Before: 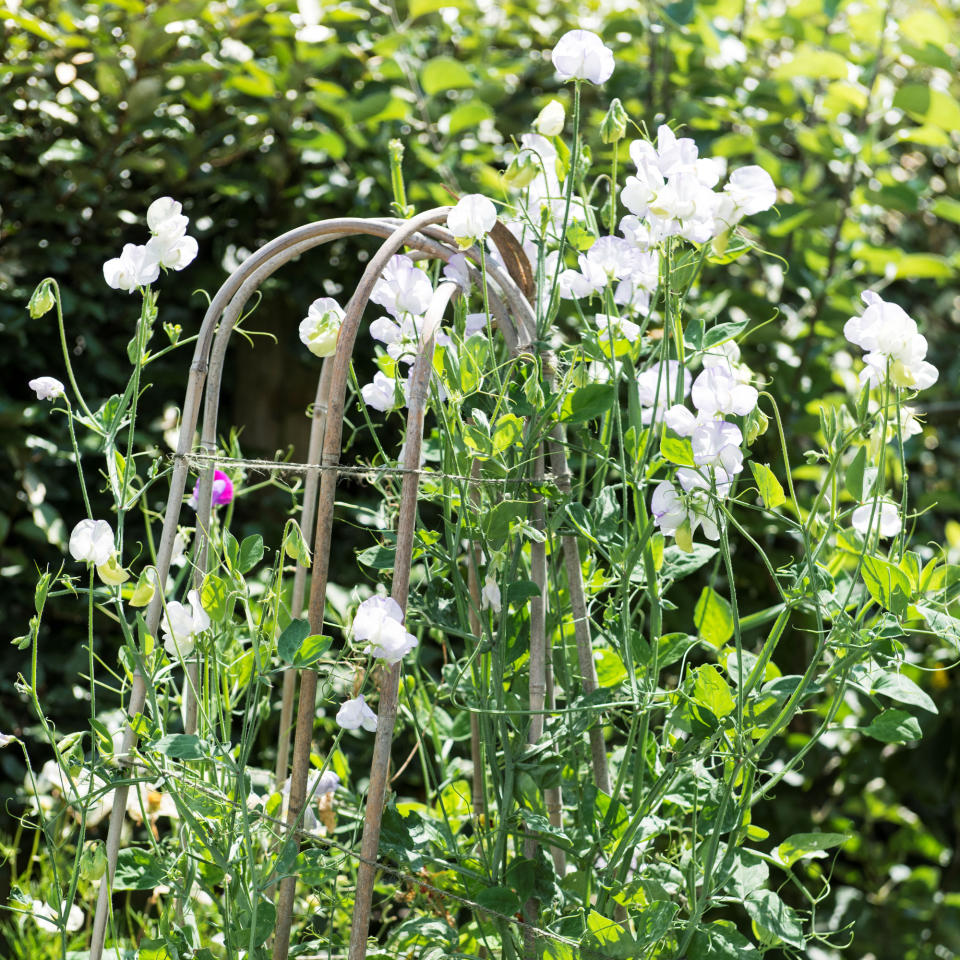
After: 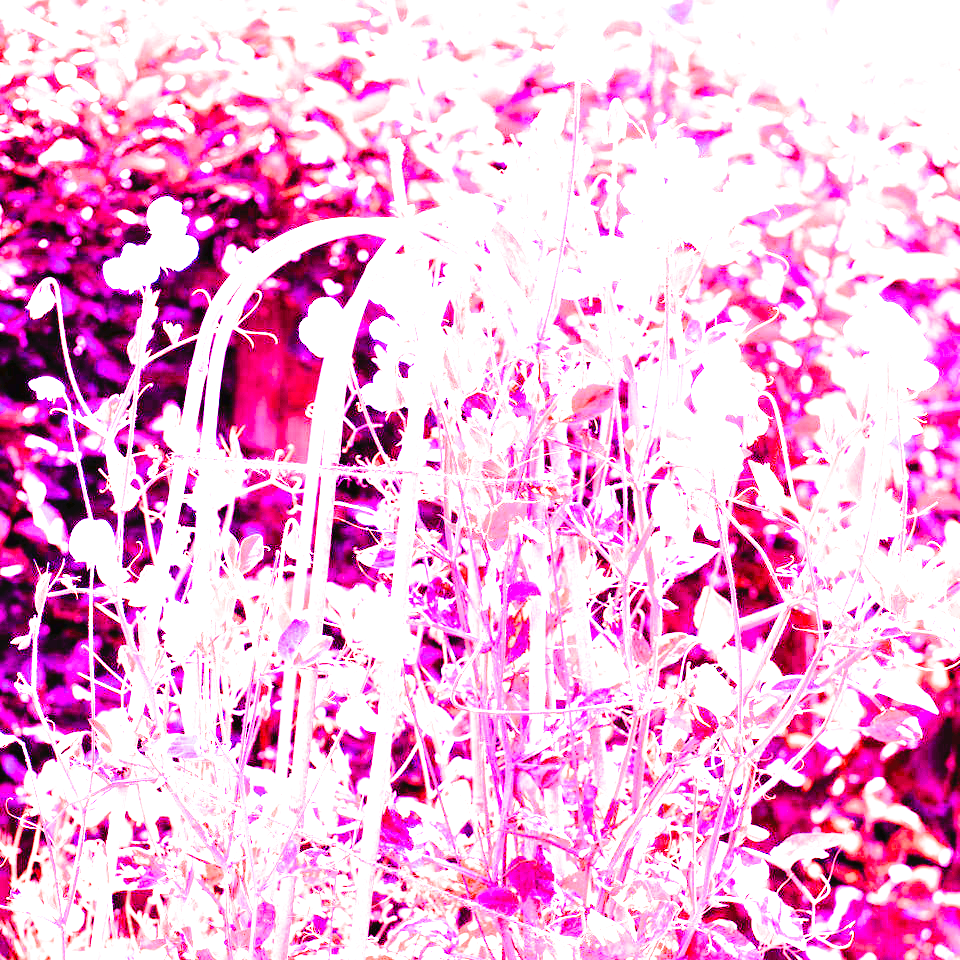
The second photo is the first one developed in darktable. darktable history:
white balance: red 8, blue 8
color balance rgb: linear chroma grading › global chroma 18.9%, perceptual saturation grading › global saturation 20%, perceptual saturation grading › highlights -25%, perceptual saturation grading › shadows 50%, global vibrance 18.93%
tone curve: curves: ch0 [(0, 0) (0.003, 0.036) (0.011, 0.04) (0.025, 0.042) (0.044, 0.052) (0.069, 0.066) (0.1, 0.085) (0.136, 0.106) (0.177, 0.144) (0.224, 0.188) (0.277, 0.241) (0.335, 0.307) (0.399, 0.382) (0.468, 0.466) (0.543, 0.56) (0.623, 0.672) (0.709, 0.772) (0.801, 0.876) (0.898, 0.949) (1, 1)], preserve colors none
filmic rgb: black relative exposure -7.65 EV, white relative exposure 4.56 EV, hardness 3.61
